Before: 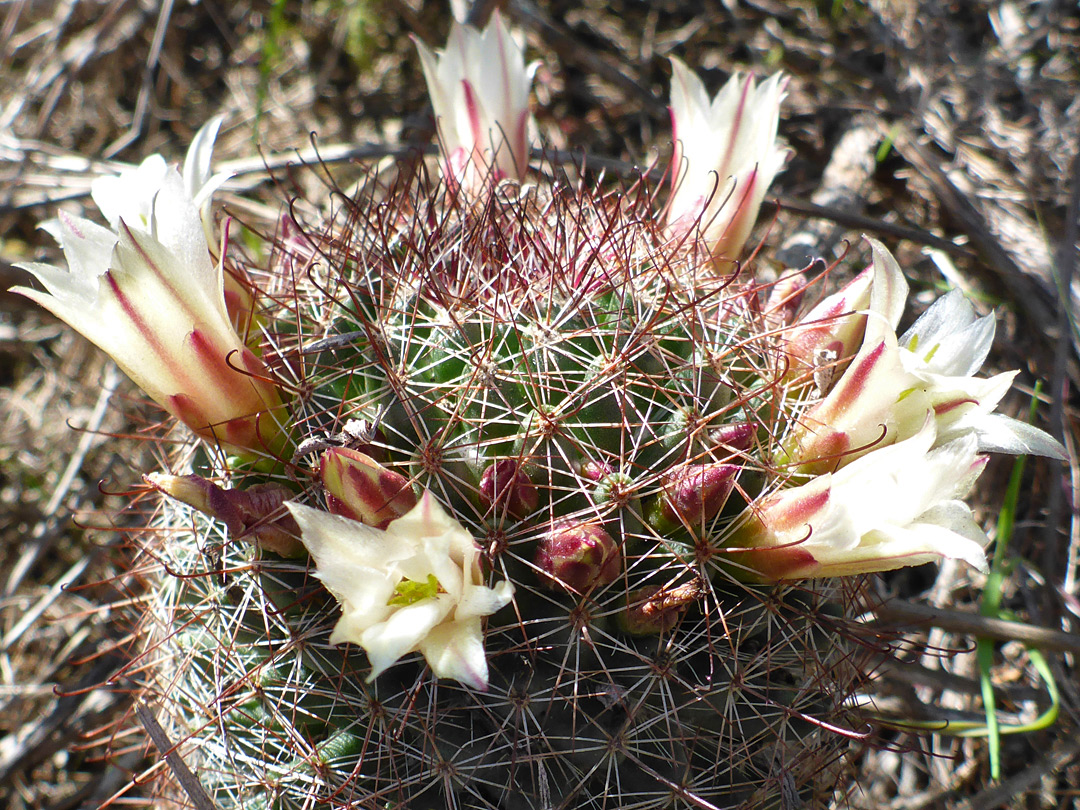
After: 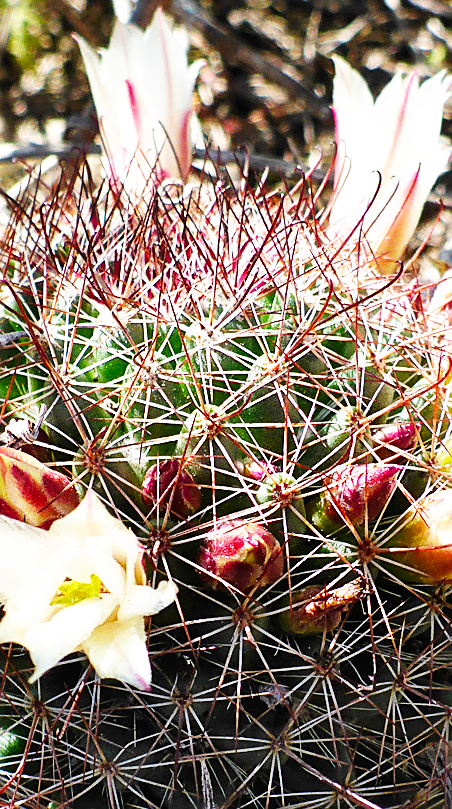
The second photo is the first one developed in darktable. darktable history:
sharpen: on, module defaults
crop: left 31.207%, right 26.901%
base curve: curves: ch0 [(0, 0) (0.007, 0.004) (0.027, 0.03) (0.046, 0.07) (0.207, 0.54) (0.442, 0.872) (0.673, 0.972) (1, 1)], preserve colors none
